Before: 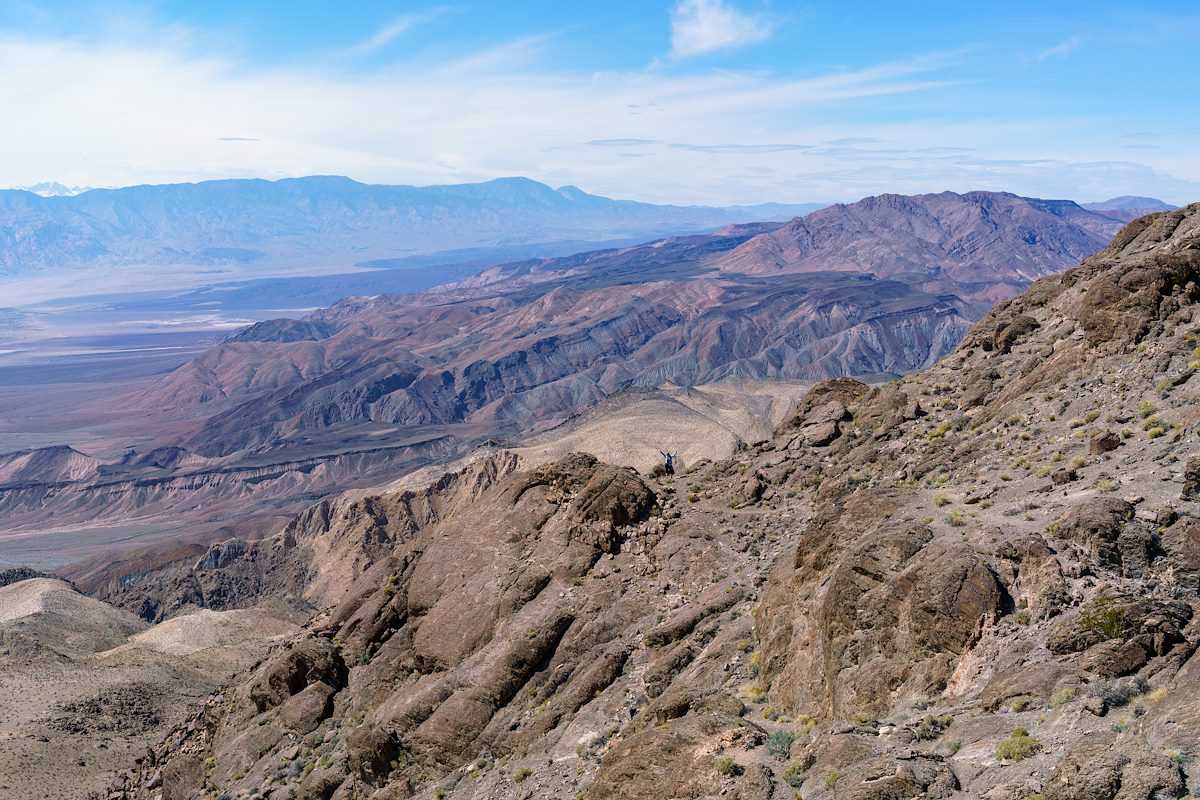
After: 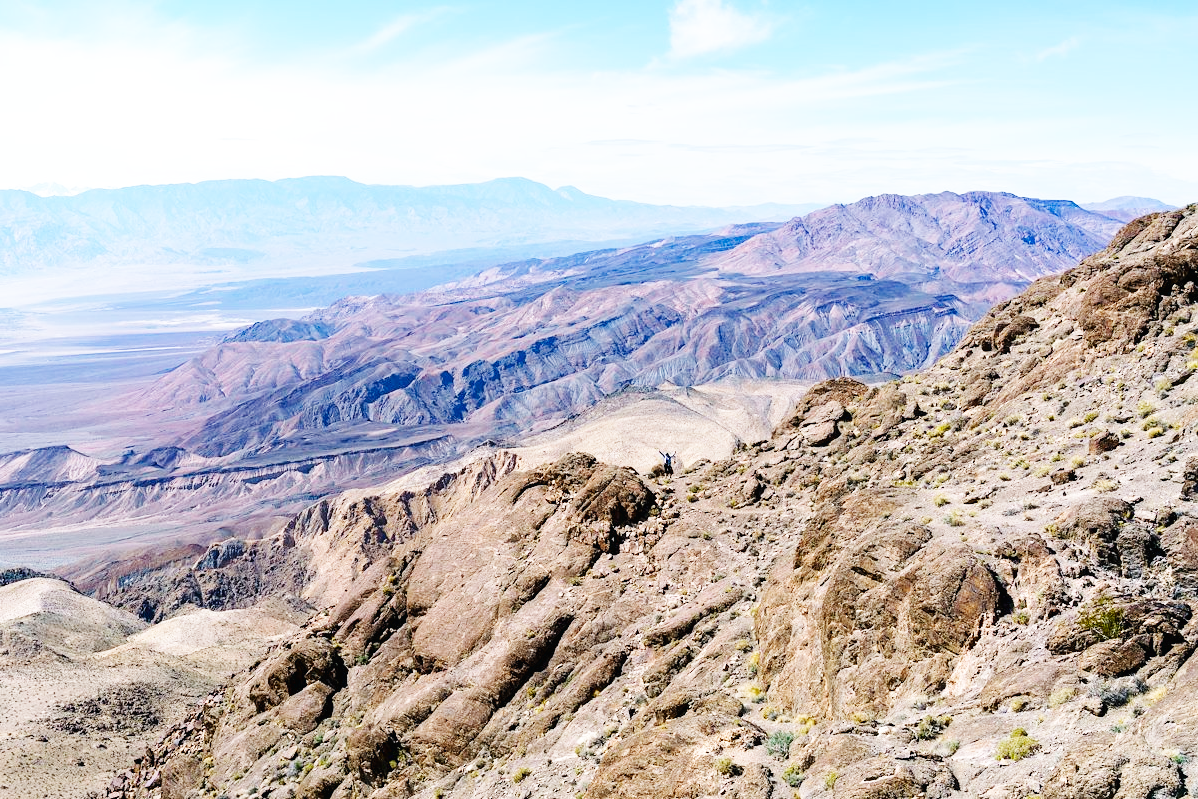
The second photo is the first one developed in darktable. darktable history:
crop: left 0.117%
contrast brightness saturation: contrast 0.033, brightness -0.034
color correction: highlights b* 0.058
base curve: curves: ch0 [(0, 0.003) (0.001, 0.002) (0.006, 0.004) (0.02, 0.022) (0.048, 0.086) (0.094, 0.234) (0.162, 0.431) (0.258, 0.629) (0.385, 0.8) (0.548, 0.918) (0.751, 0.988) (1, 1)], preserve colors none
